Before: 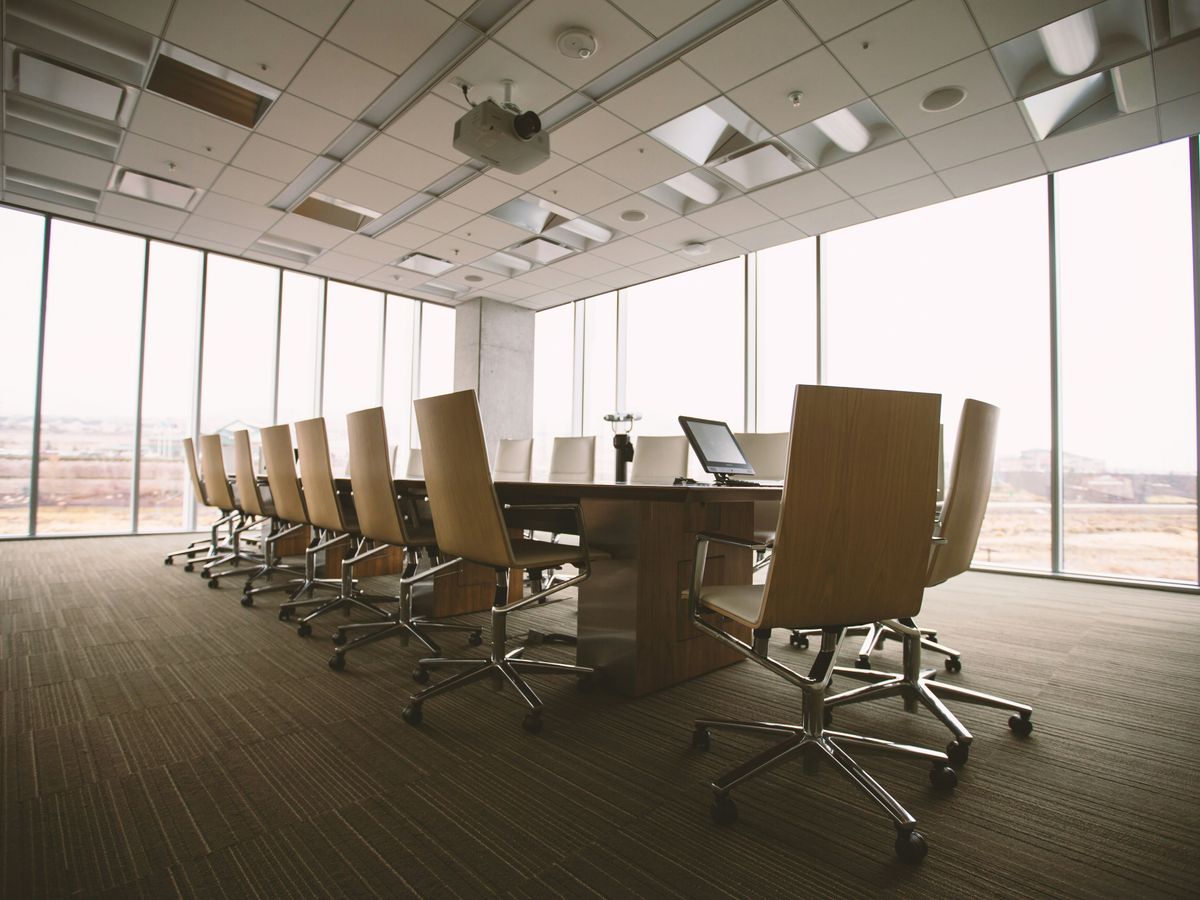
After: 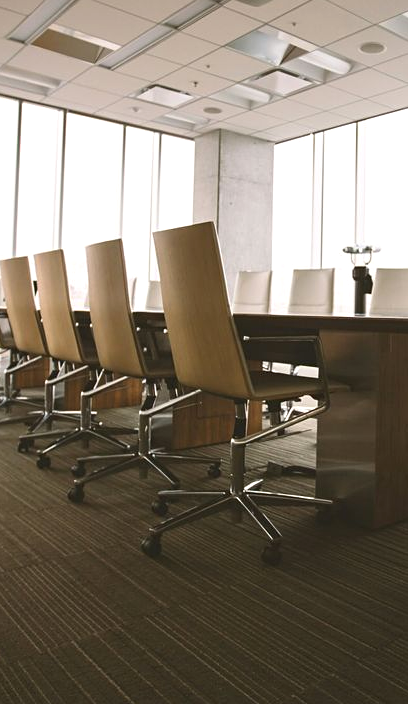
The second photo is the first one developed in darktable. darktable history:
crop and rotate: left 21.809%, top 18.758%, right 44.18%, bottom 2.997%
sharpen: amount 0.216
exposure: exposure 0.202 EV, compensate highlight preservation false
